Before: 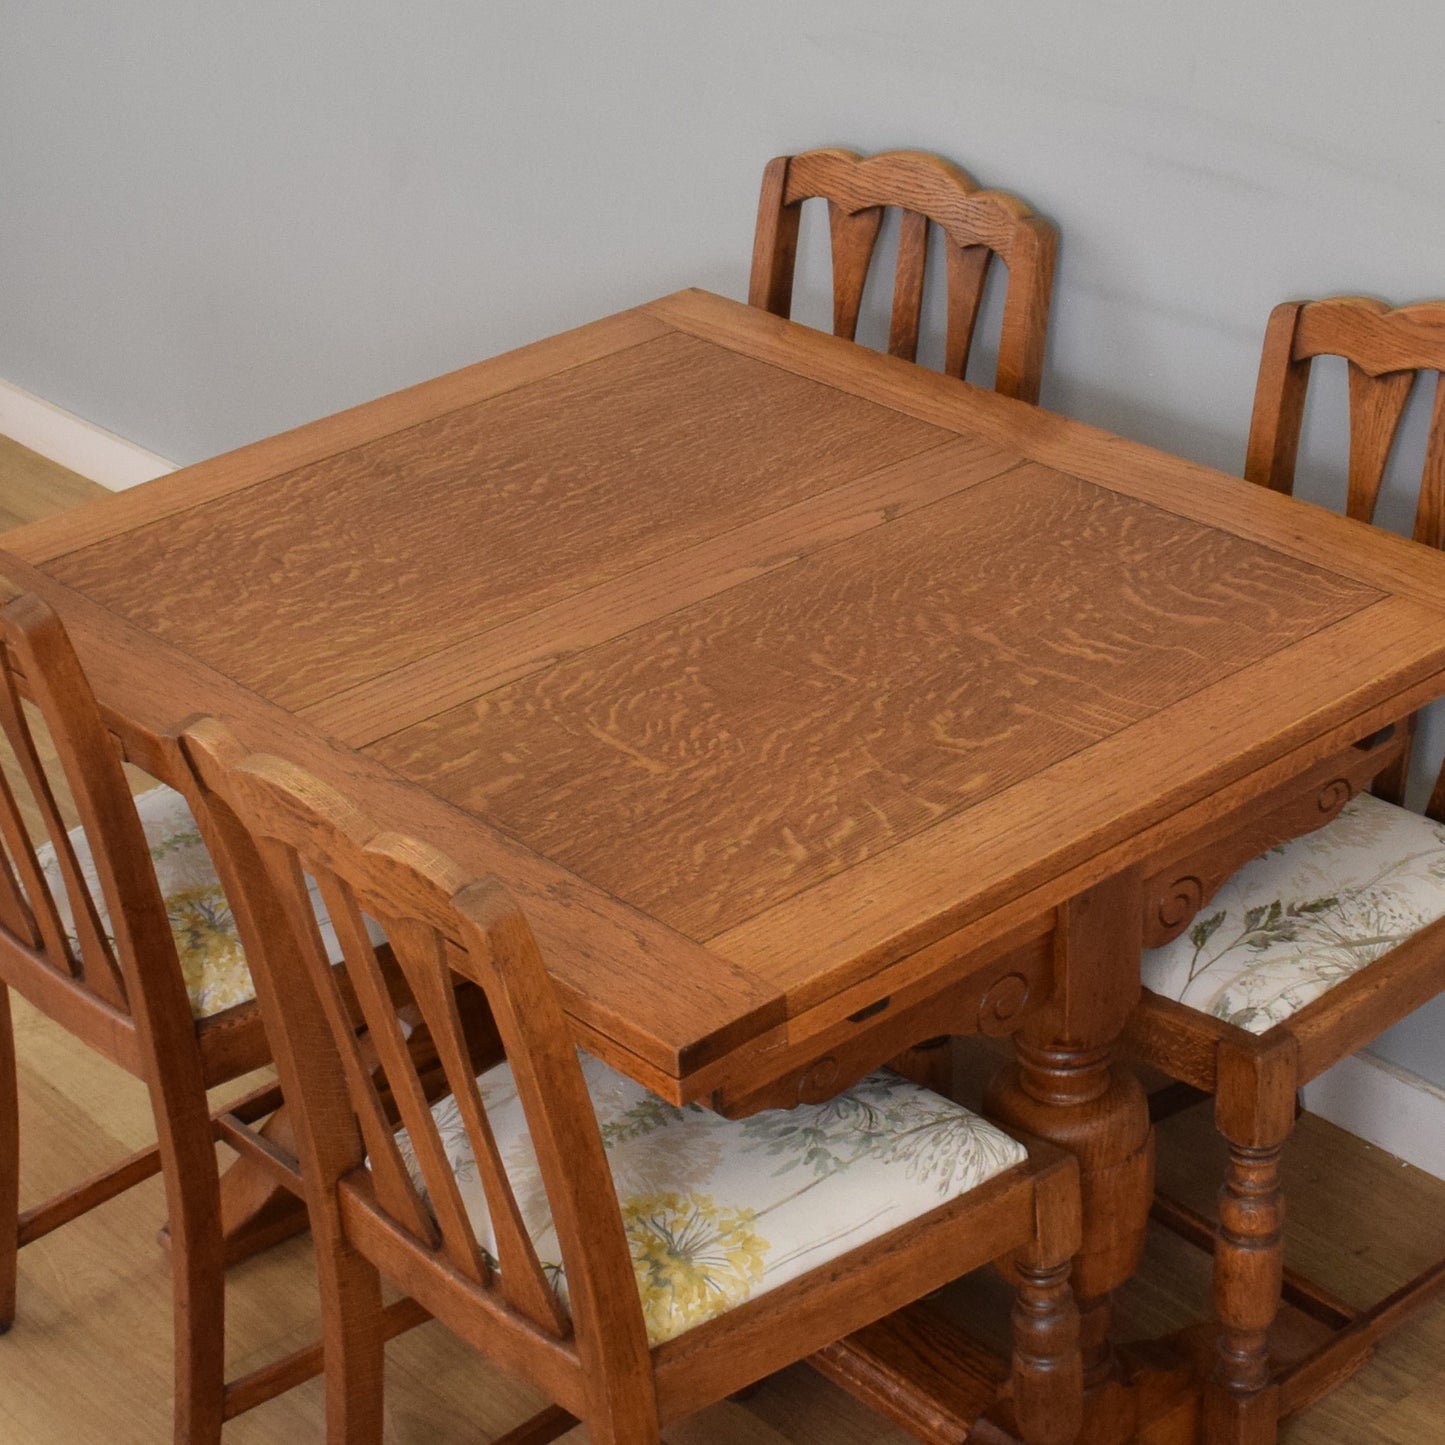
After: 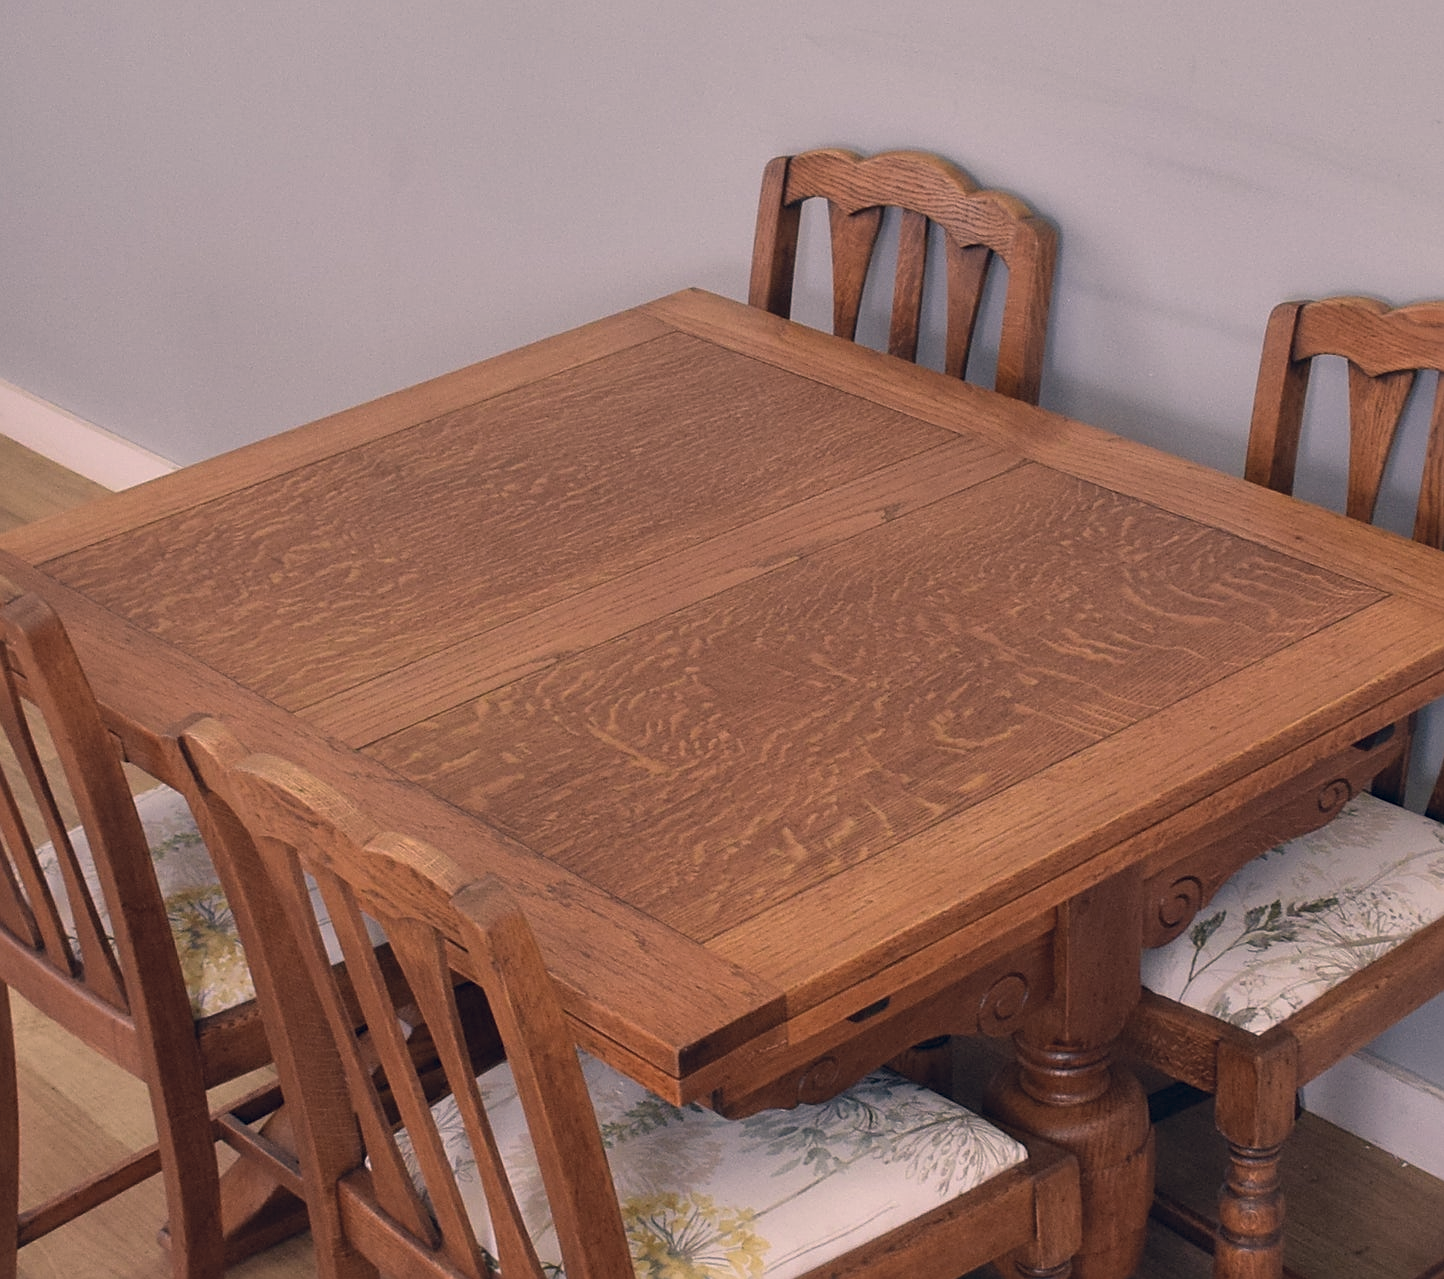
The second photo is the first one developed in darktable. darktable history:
sharpen: on, module defaults
color correction: highlights a* 13.76, highlights b* 5.77, shadows a* -5.96, shadows b* -15.36, saturation 0.835
crop and rotate: top 0%, bottom 11.468%
shadows and highlights: shadows 20.98, highlights -36.91, highlights color adjustment 49.88%, soften with gaussian
